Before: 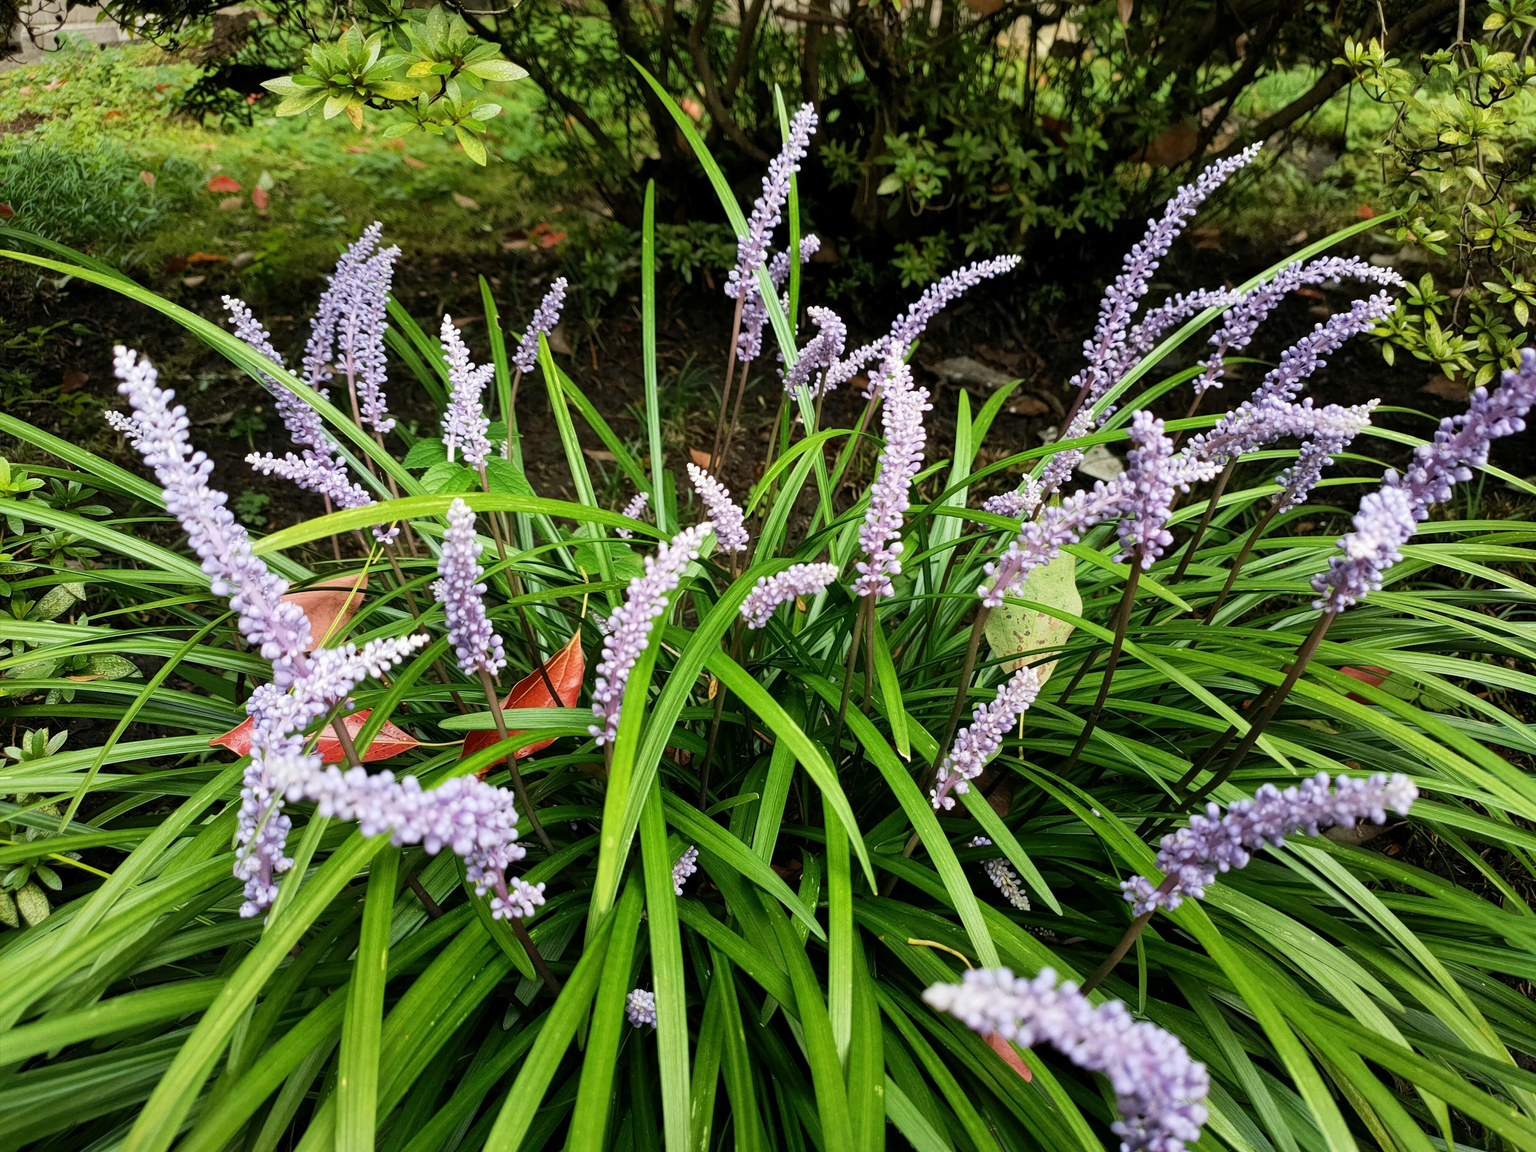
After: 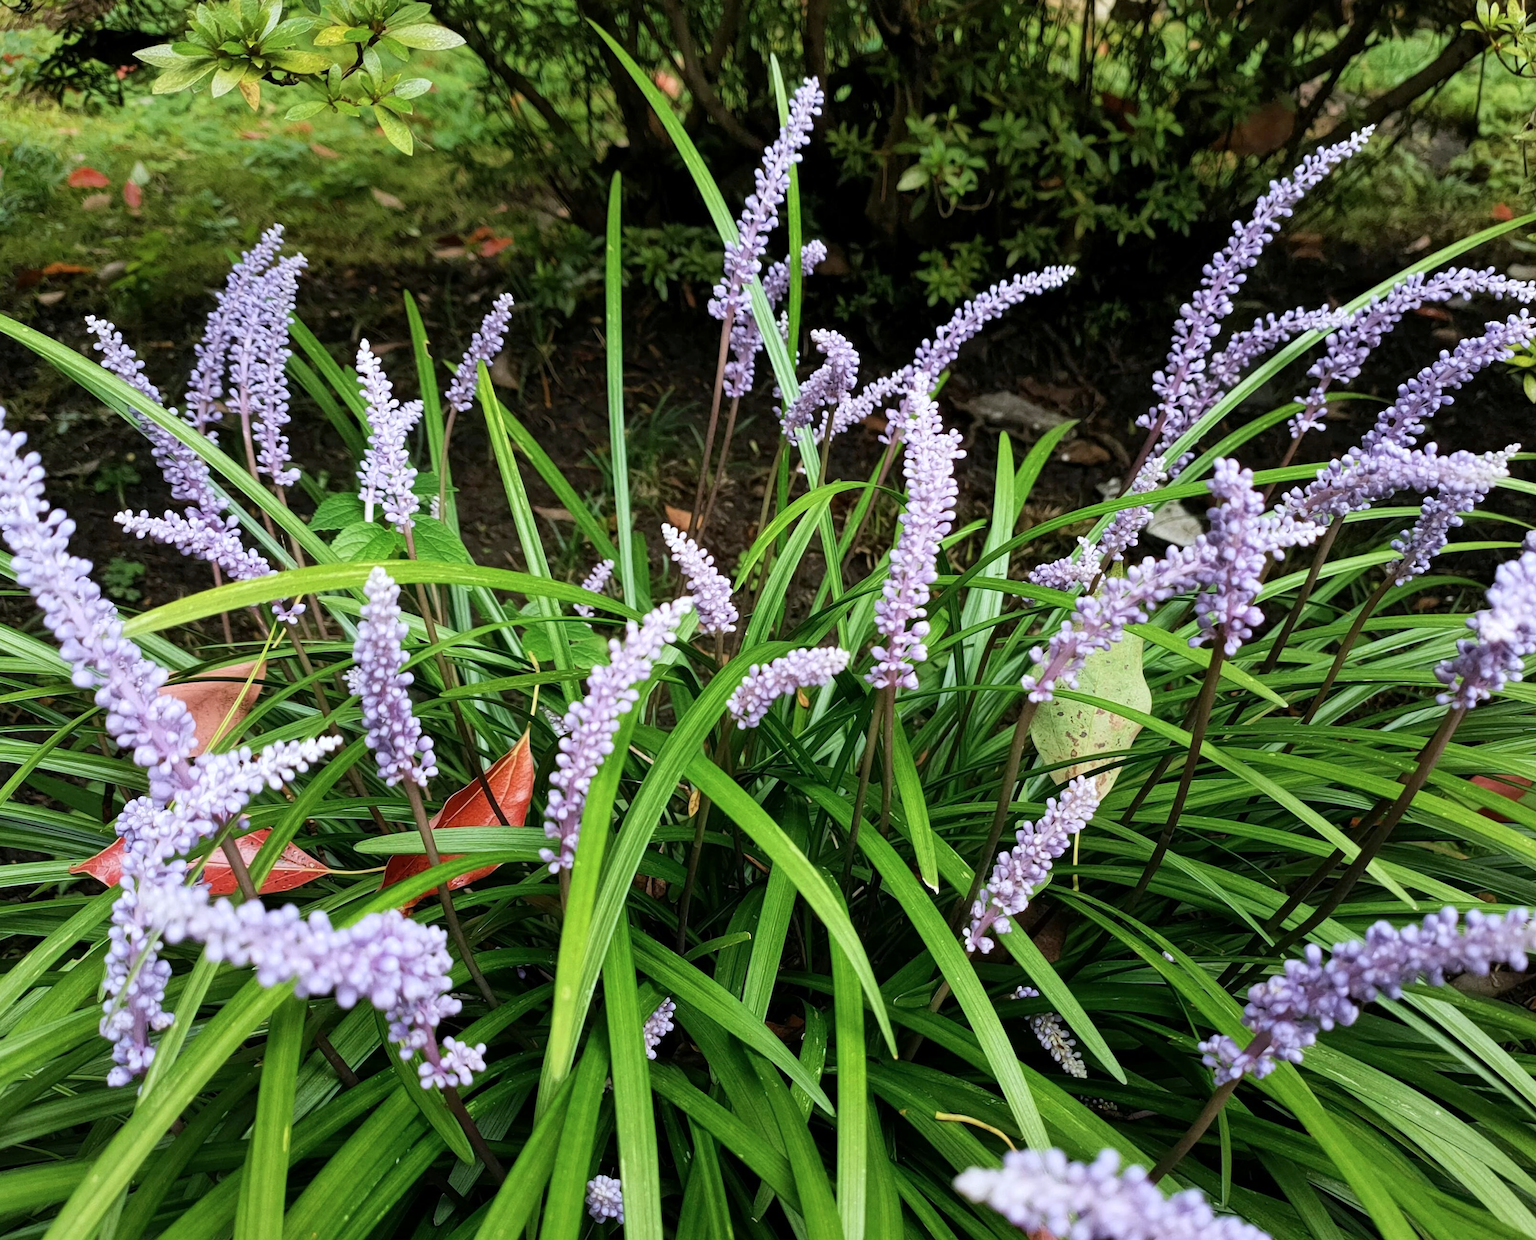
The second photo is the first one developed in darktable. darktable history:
crop: left 9.998%, top 3.558%, right 9.293%, bottom 9.547%
contrast brightness saturation: saturation -0.029
color calibration: illuminant as shot in camera, x 0.358, y 0.373, temperature 4628.91 K
tone equalizer: on, module defaults
